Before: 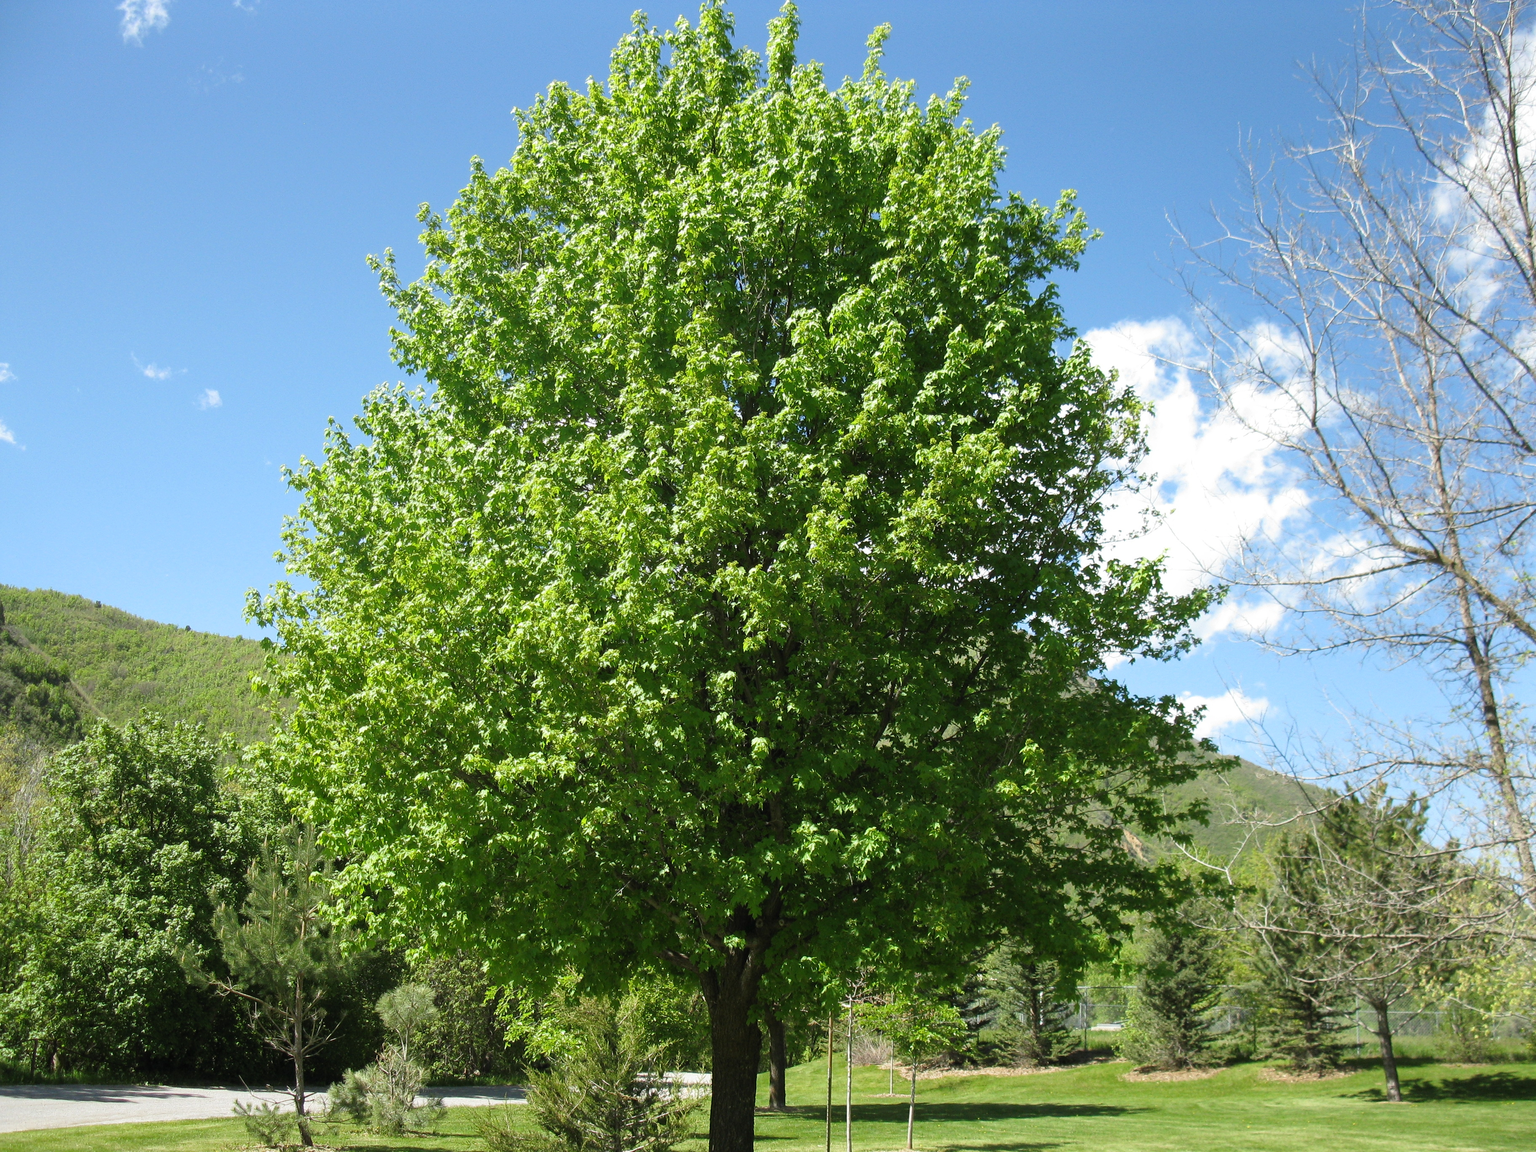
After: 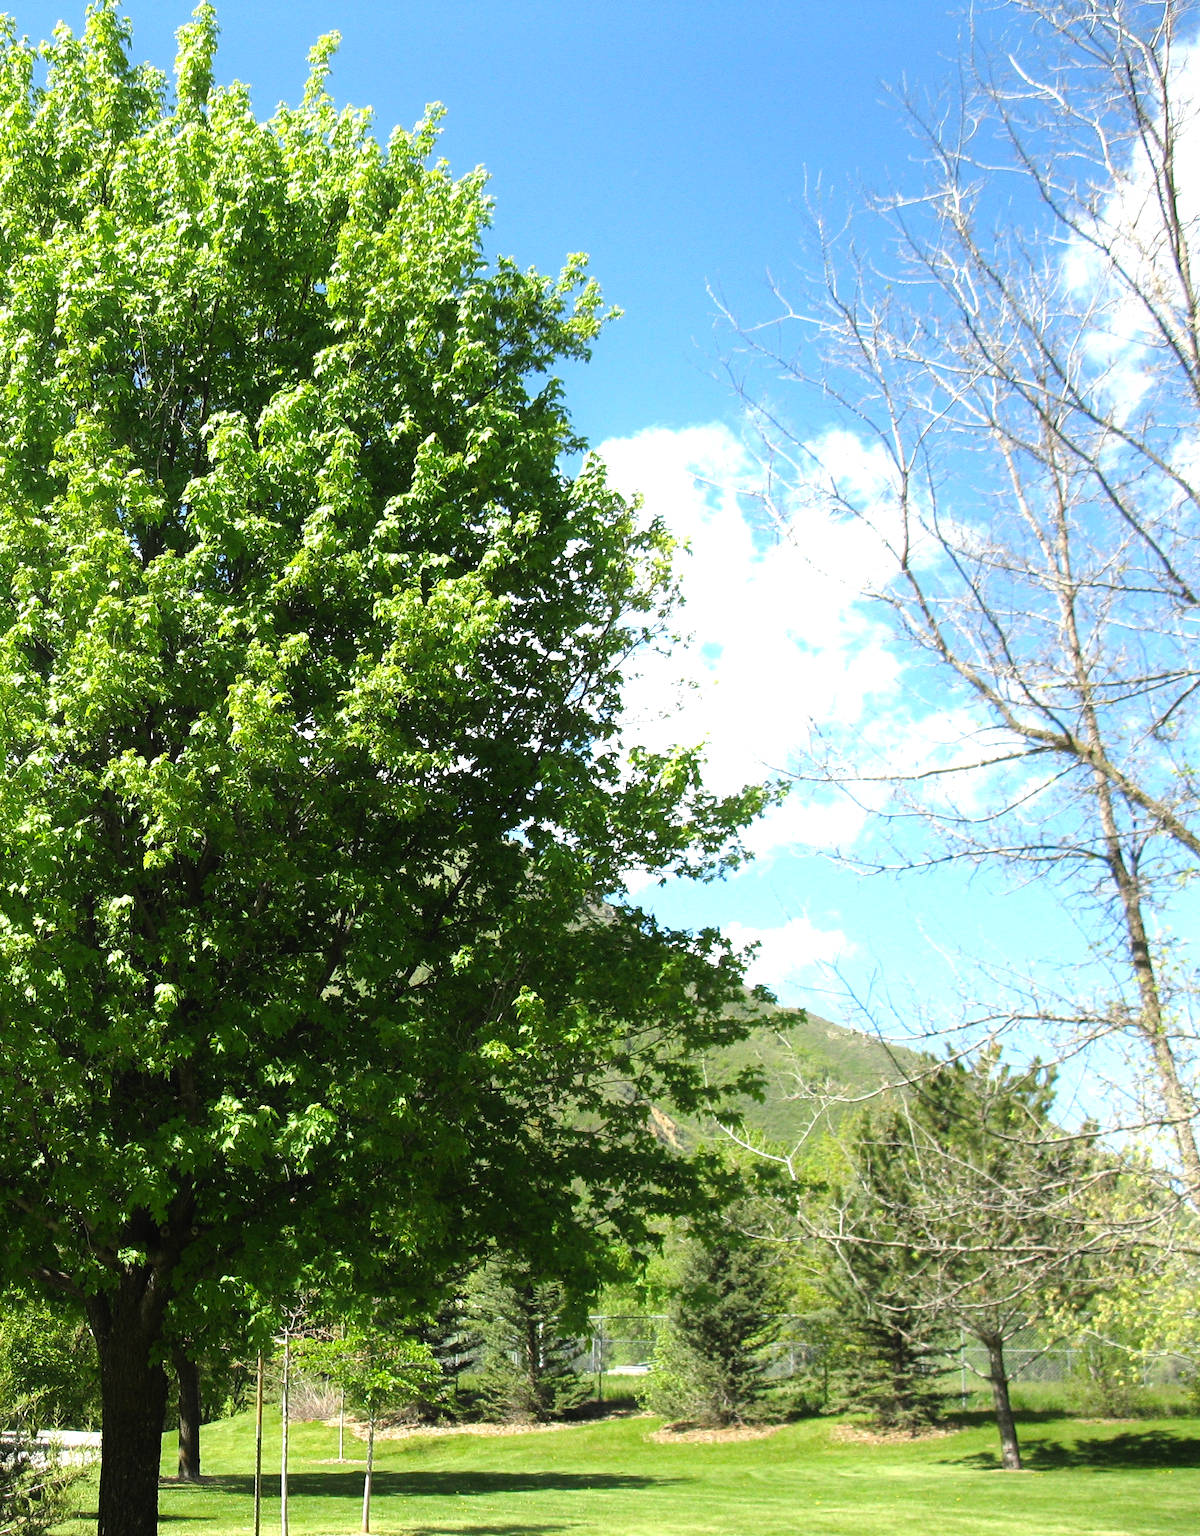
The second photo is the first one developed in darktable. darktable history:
tone equalizer: -8 EV -0.776 EV, -7 EV -0.692 EV, -6 EV -0.577 EV, -5 EV -0.367 EV, -3 EV 0.397 EV, -2 EV 0.6 EV, -1 EV 0.695 EV, +0 EV 0.72 EV, mask exposure compensation -0.494 EV
contrast equalizer: octaves 7, y [[0.5, 0.488, 0.462, 0.461, 0.491, 0.5], [0.5 ×6], [0.5 ×6], [0 ×6], [0 ×6]]
crop: left 41.413%
haze removal: compatibility mode true, adaptive false
